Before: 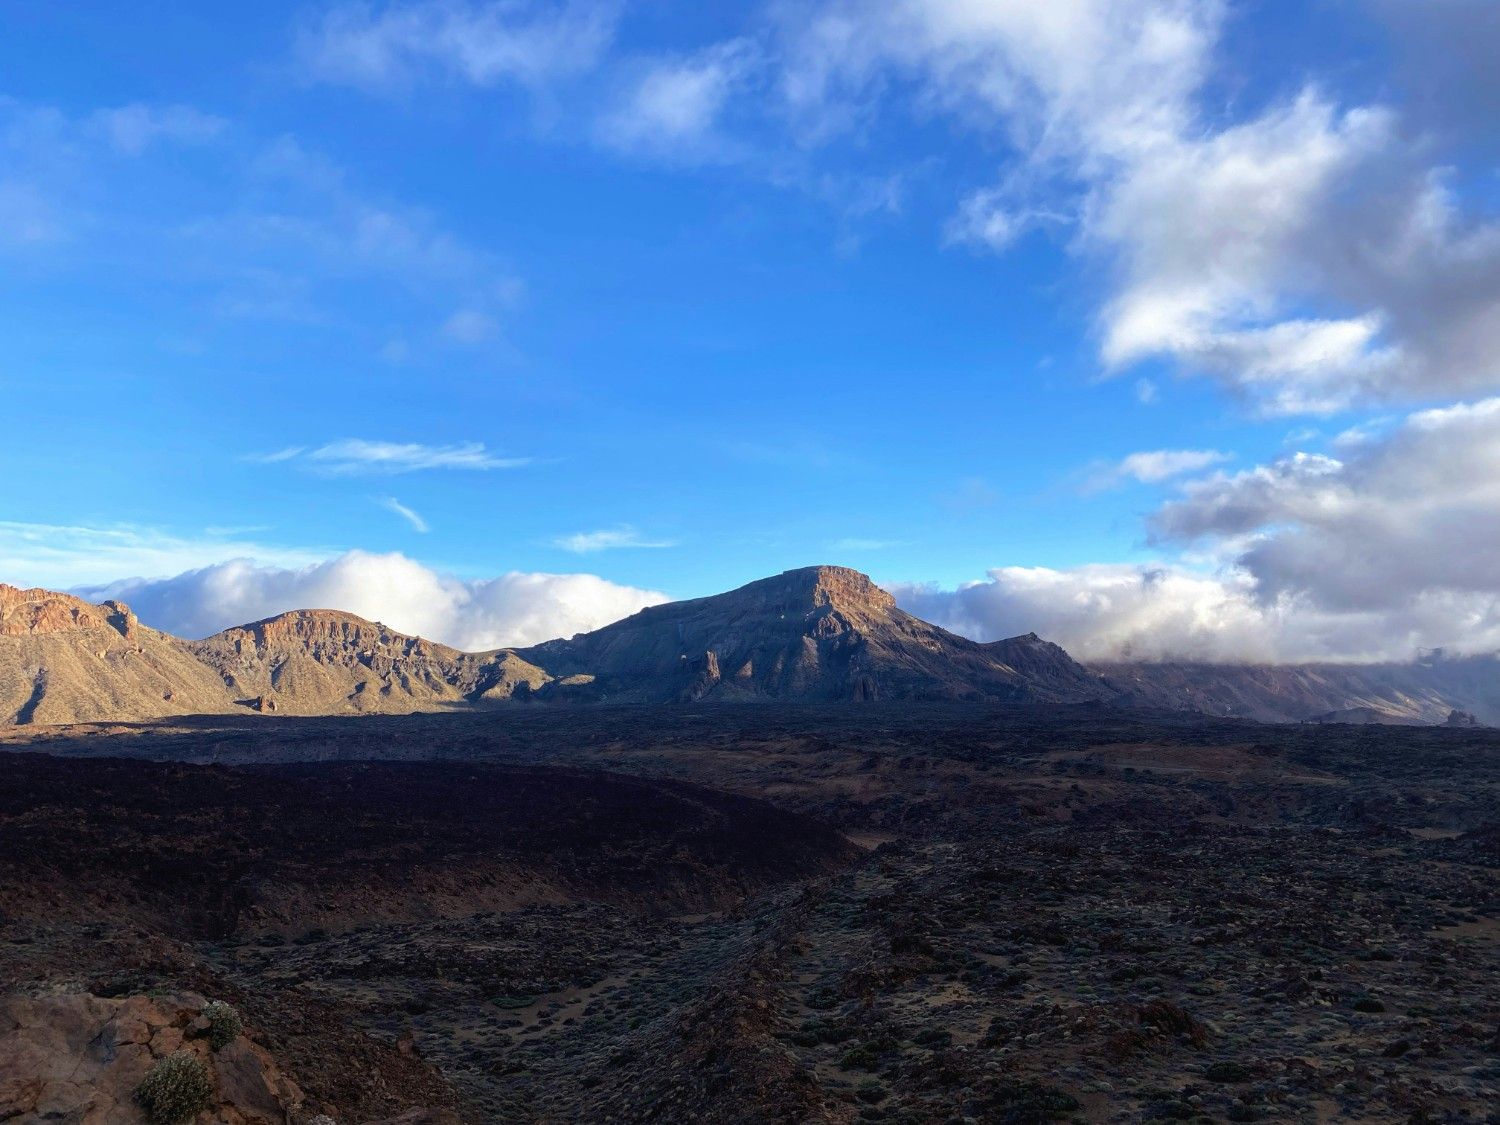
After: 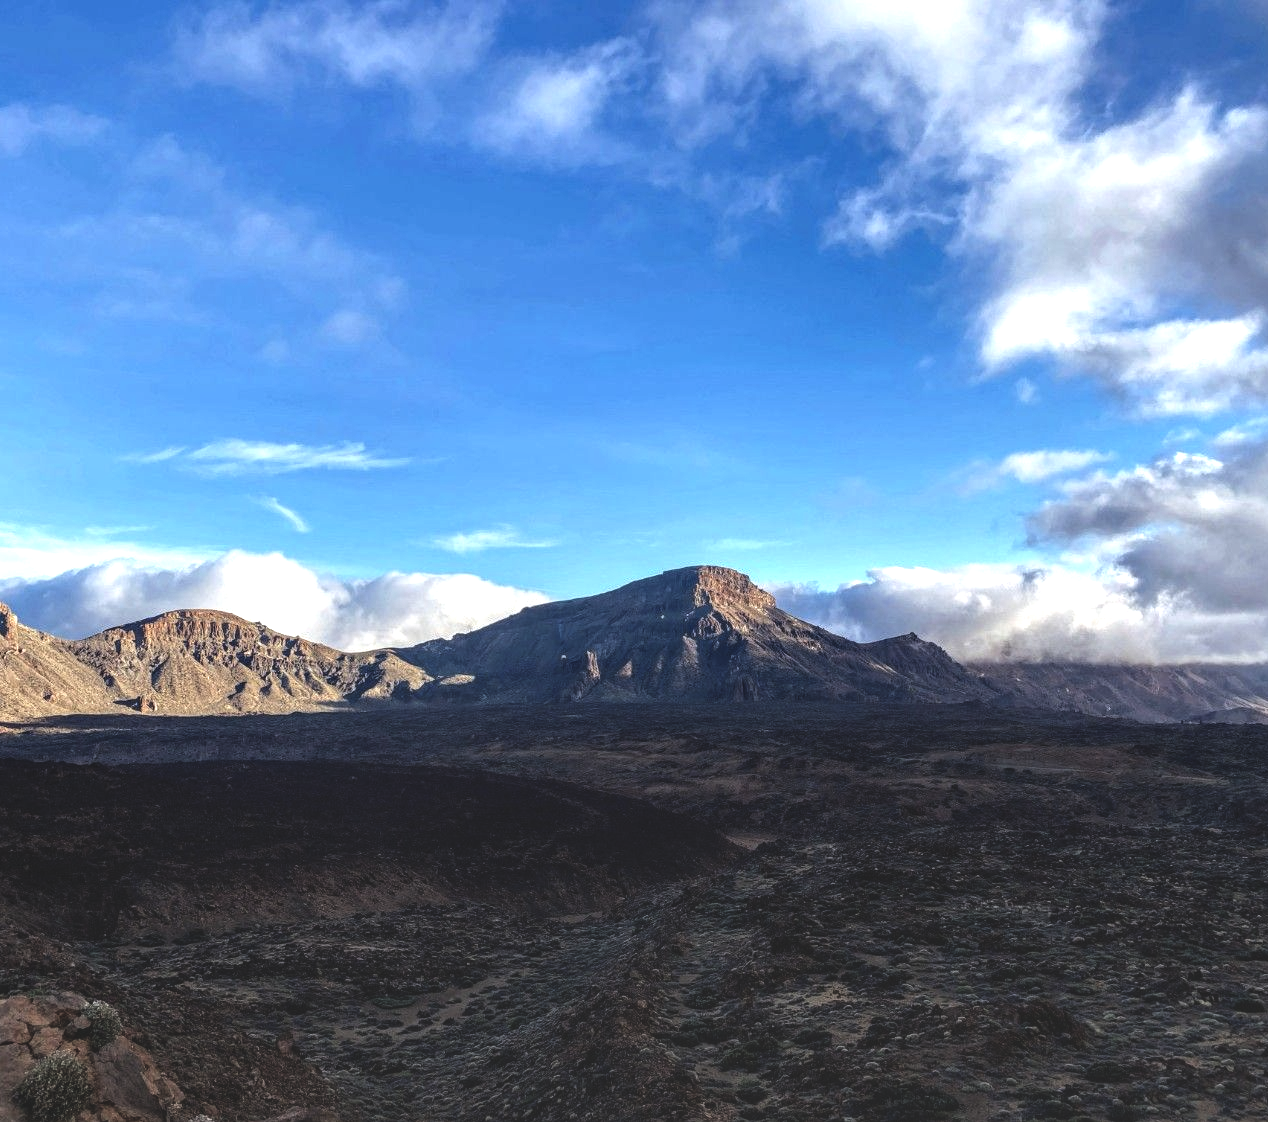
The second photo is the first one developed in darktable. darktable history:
exposure: black level correction -0.028, compensate highlight preservation false
crop: left 8.029%, right 7.401%
local contrast: highlights 16%, detail 185%
